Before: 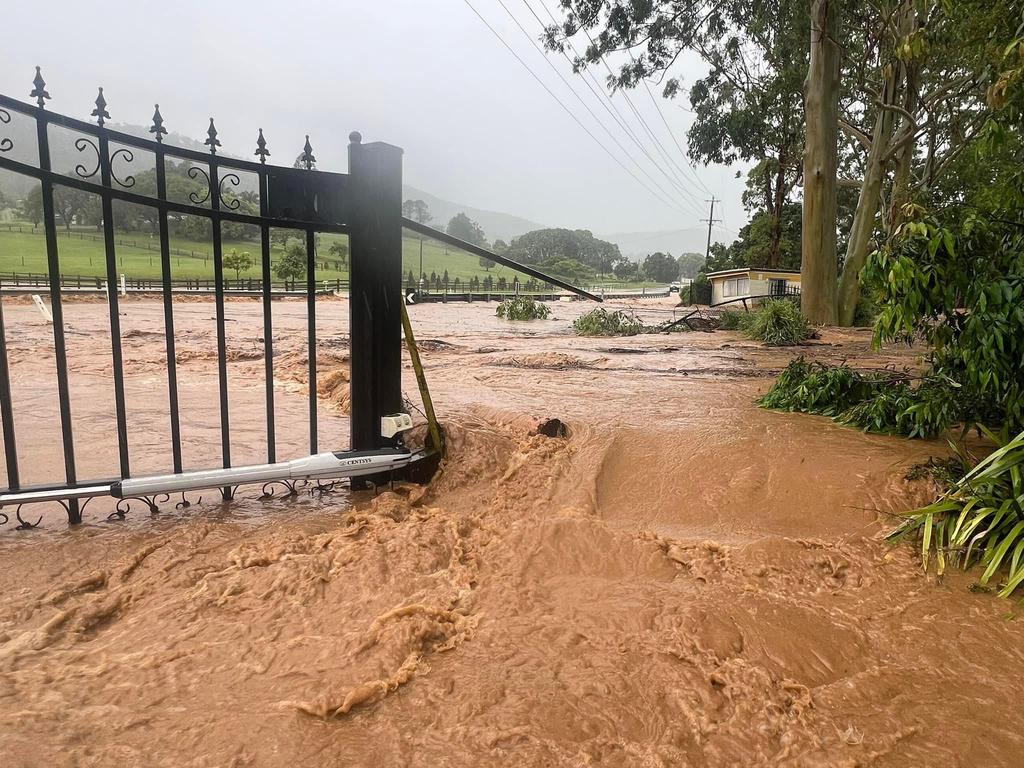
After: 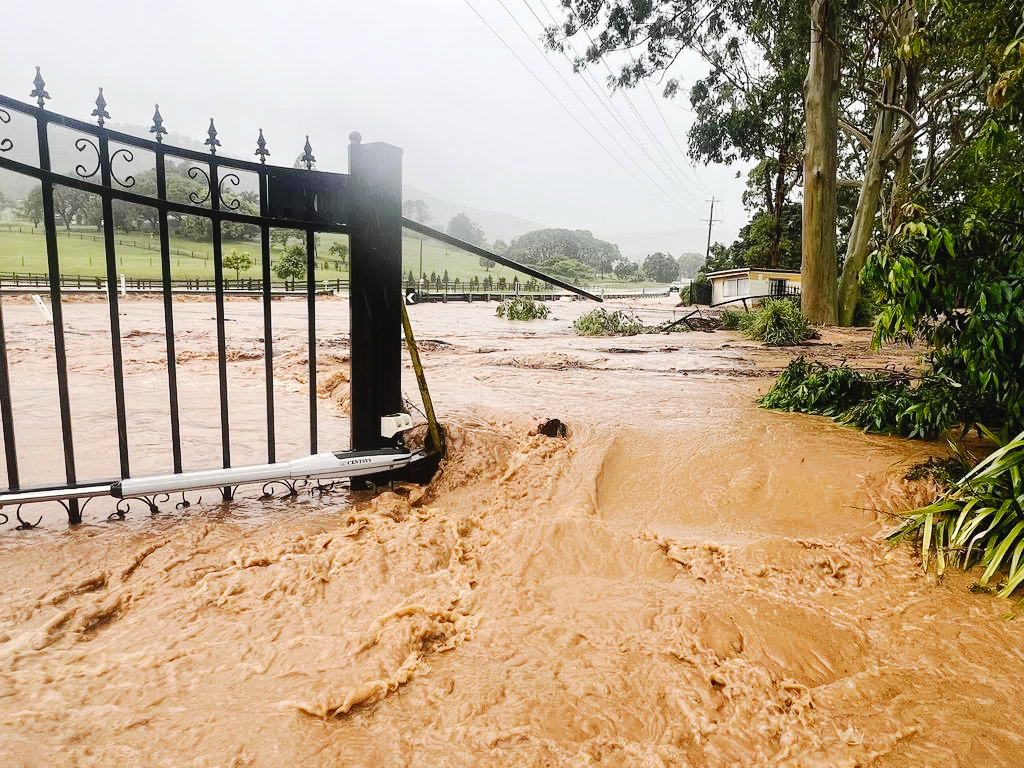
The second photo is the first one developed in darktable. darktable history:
tone equalizer: -8 EV -0.402 EV, -7 EV -0.423 EV, -6 EV -0.357 EV, -5 EV -0.228 EV, -3 EV 0.223 EV, -2 EV 0.31 EV, -1 EV 0.39 EV, +0 EV 0.446 EV, edges refinement/feathering 500, mask exposure compensation -1.57 EV, preserve details no
tone curve: curves: ch0 [(0, 0.022) (0.114, 0.083) (0.281, 0.315) (0.447, 0.557) (0.588, 0.711) (0.786, 0.839) (0.999, 0.949)]; ch1 [(0, 0) (0.389, 0.352) (0.458, 0.433) (0.486, 0.474) (0.509, 0.505) (0.535, 0.53) (0.555, 0.557) (0.586, 0.622) (0.677, 0.724) (1, 1)]; ch2 [(0, 0) (0.369, 0.388) (0.449, 0.431) (0.501, 0.5) (0.528, 0.52) (0.561, 0.59) (0.697, 0.721) (1, 1)], preserve colors none
